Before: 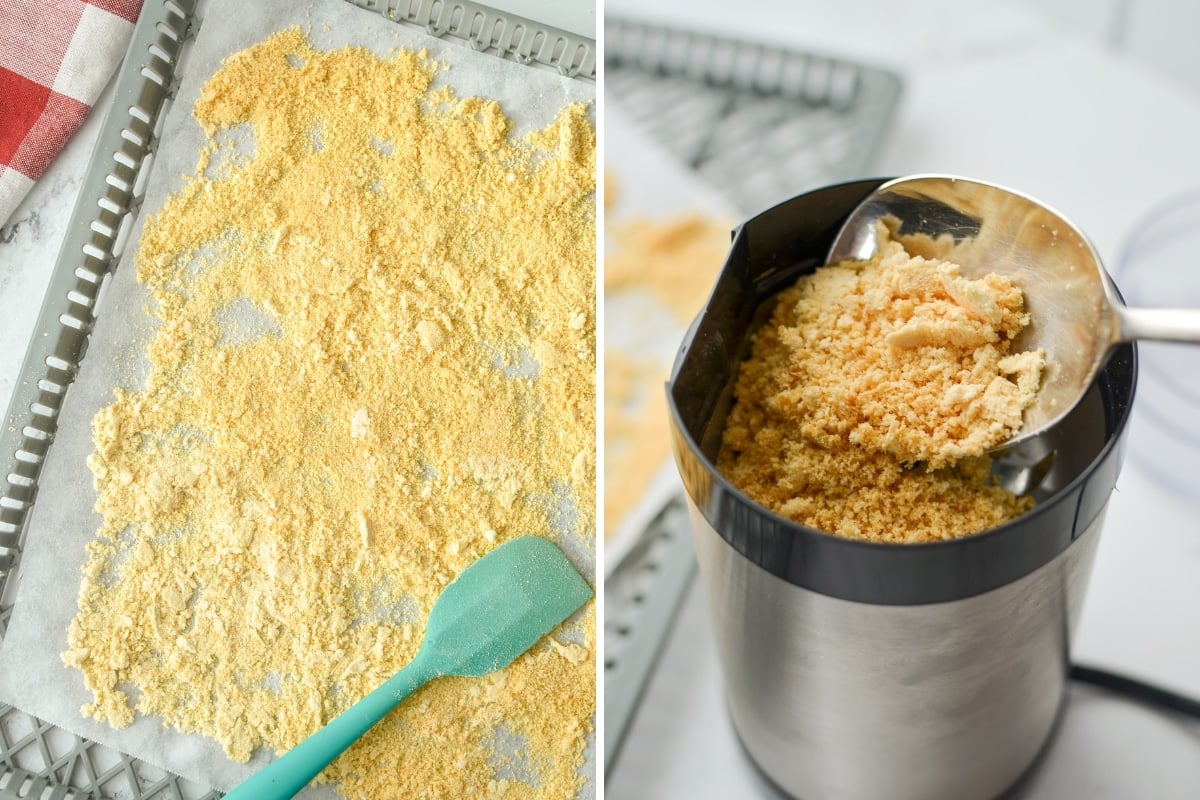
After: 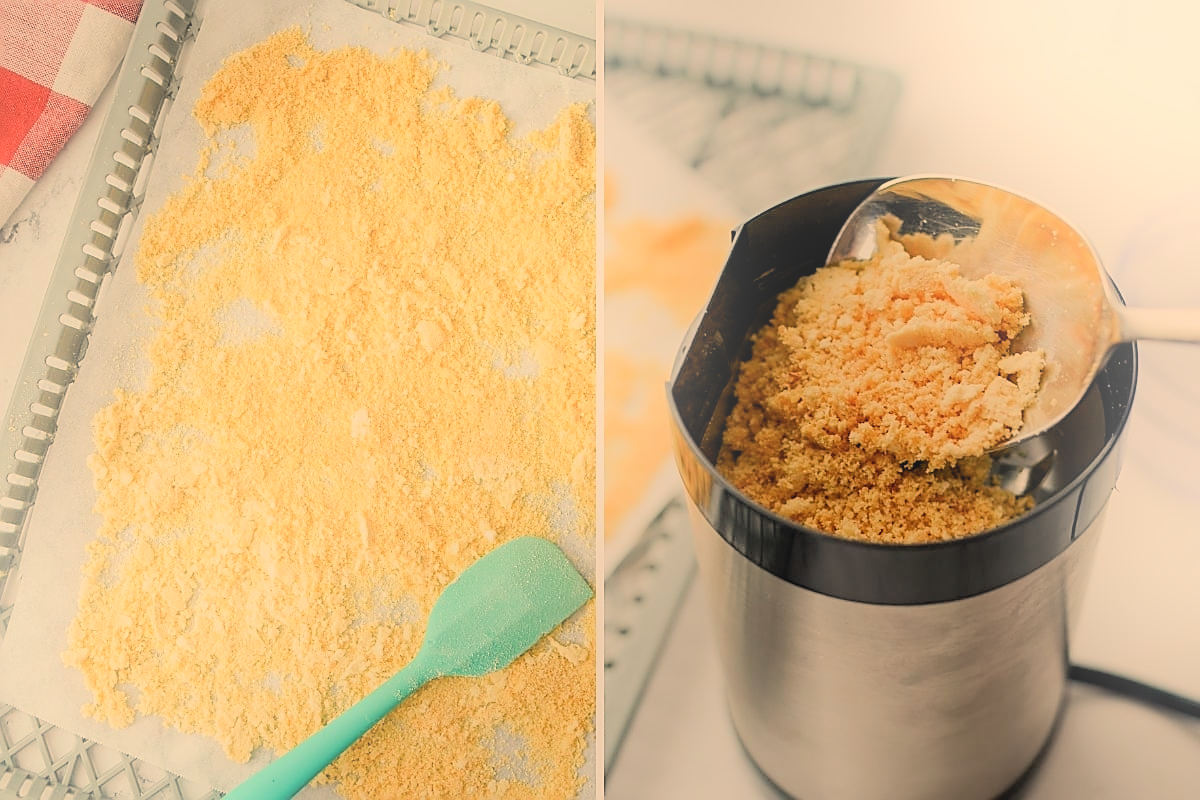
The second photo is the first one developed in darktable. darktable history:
sharpen: radius 1.4, amount 1.25, threshold 0.7
white balance: red 1.123, blue 0.83
filmic rgb: black relative exposure -6.15 EV, white relative exposure 6.96 EV, hardness 2.23, color science v6 (2022)
bloom: threshold 82.5%, strength 16.25%
color balance rgb: shadows lift › chroma 1.41%, shadows lift › hue 260°, power › chroma 0.5%, power › hue 260°, highlights gain › chroma 1%, highlights gain › hue 27°, saturation formula JzAzBz (2021)
